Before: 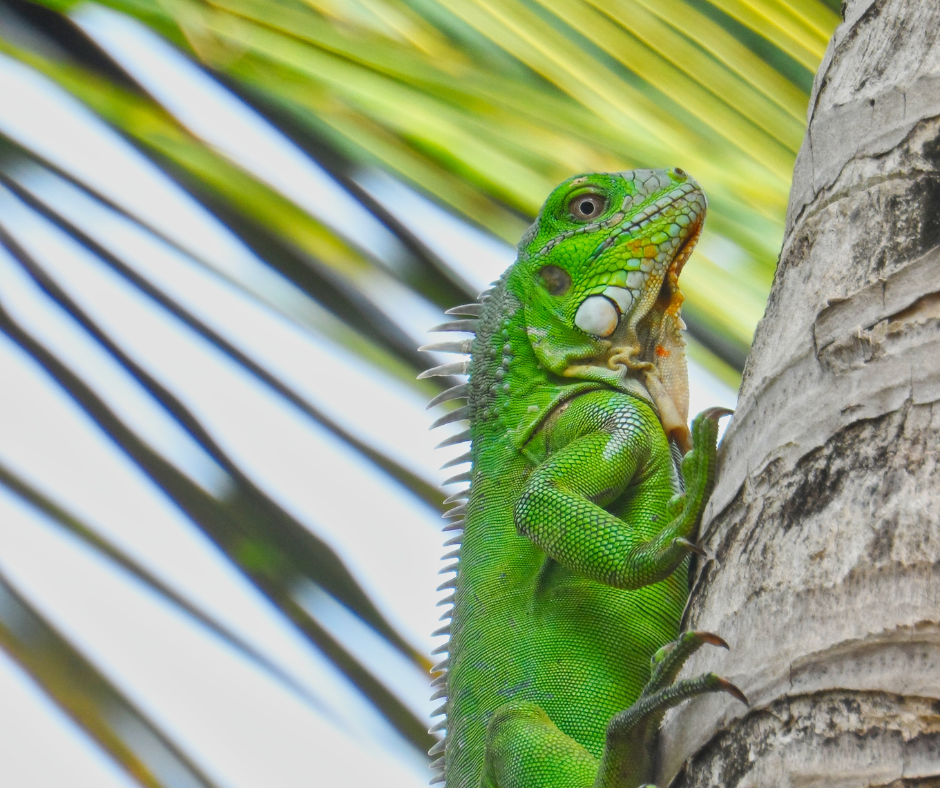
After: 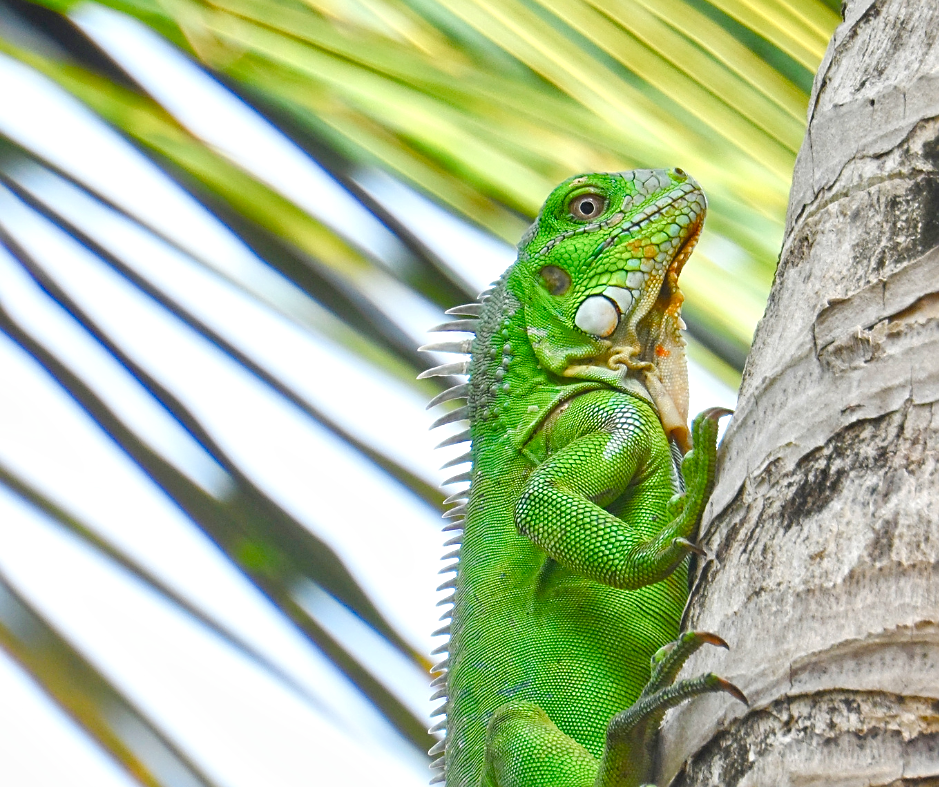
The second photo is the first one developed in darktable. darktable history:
sharpen: amount 0.55
color balance rgb: perceptual saturation grading › global saturation 20%, perceptual saturation grading › highlights -50%, perceptual saturation grading › shadows 30%, perceptual brilliance grading › global brilliance 10%, perceptual brilliance grading › shadows 15%
